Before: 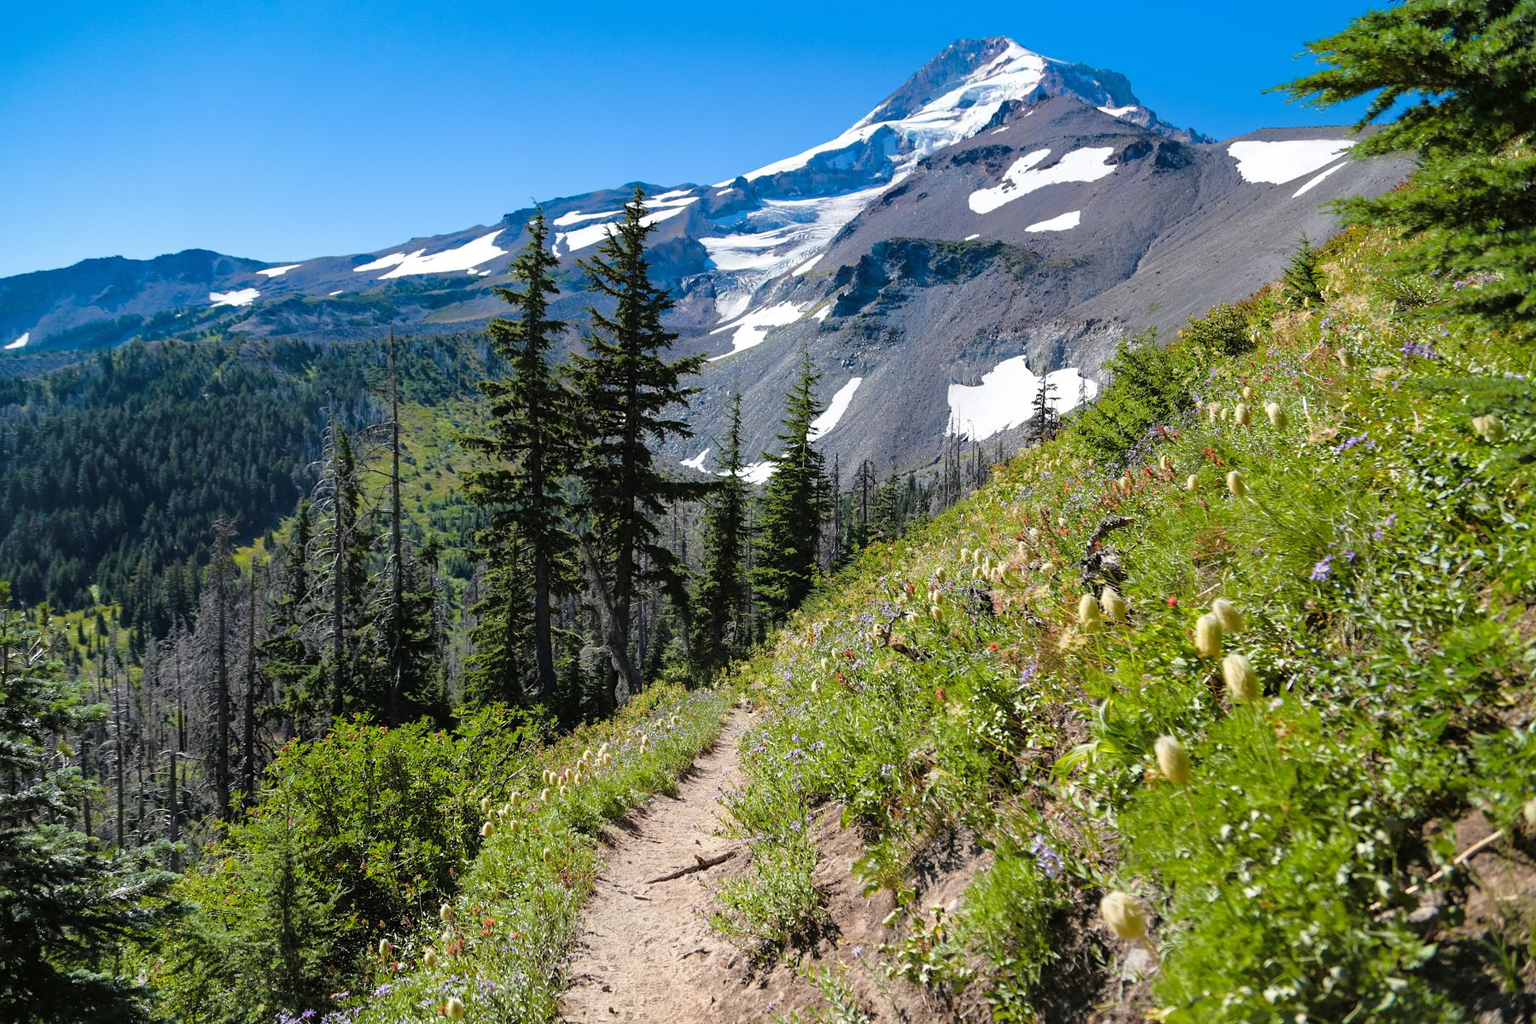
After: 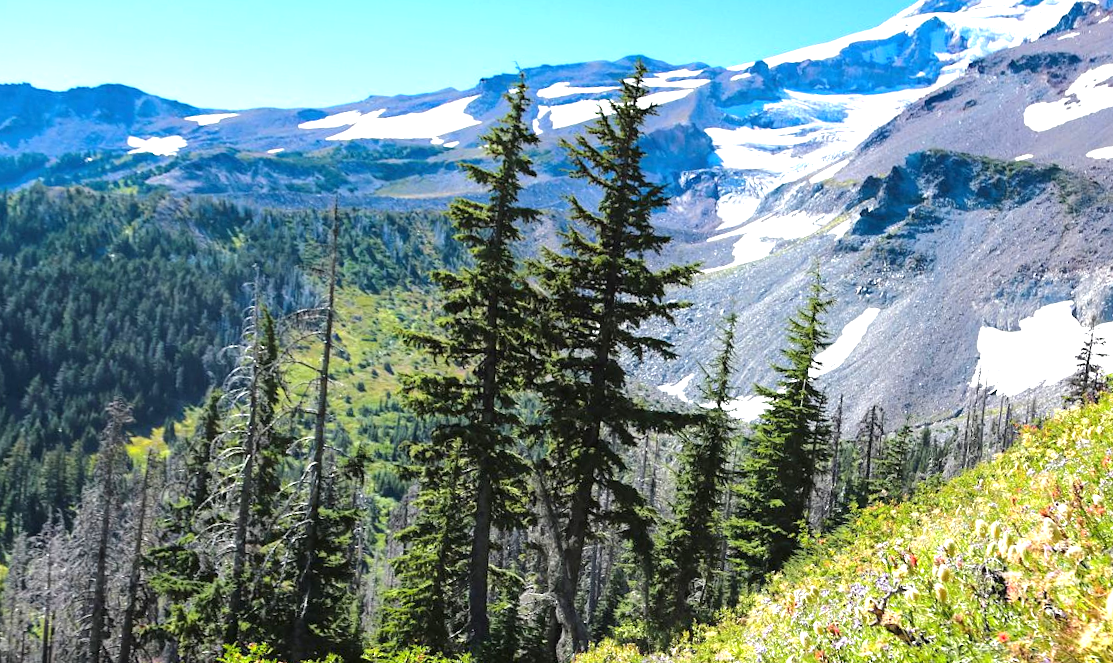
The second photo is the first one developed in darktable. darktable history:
exposure: black level correction 0, exposure 1.099 EV, compensate highlight preservation false
crop and rotate: angle -5.5°, left 2.262%, top 6.868%, right 27.266%, bottom 30.118%
base curve: curves: ch0 [(0, 0) (0.297, 0.298) (1, 1)], preserve colors none
